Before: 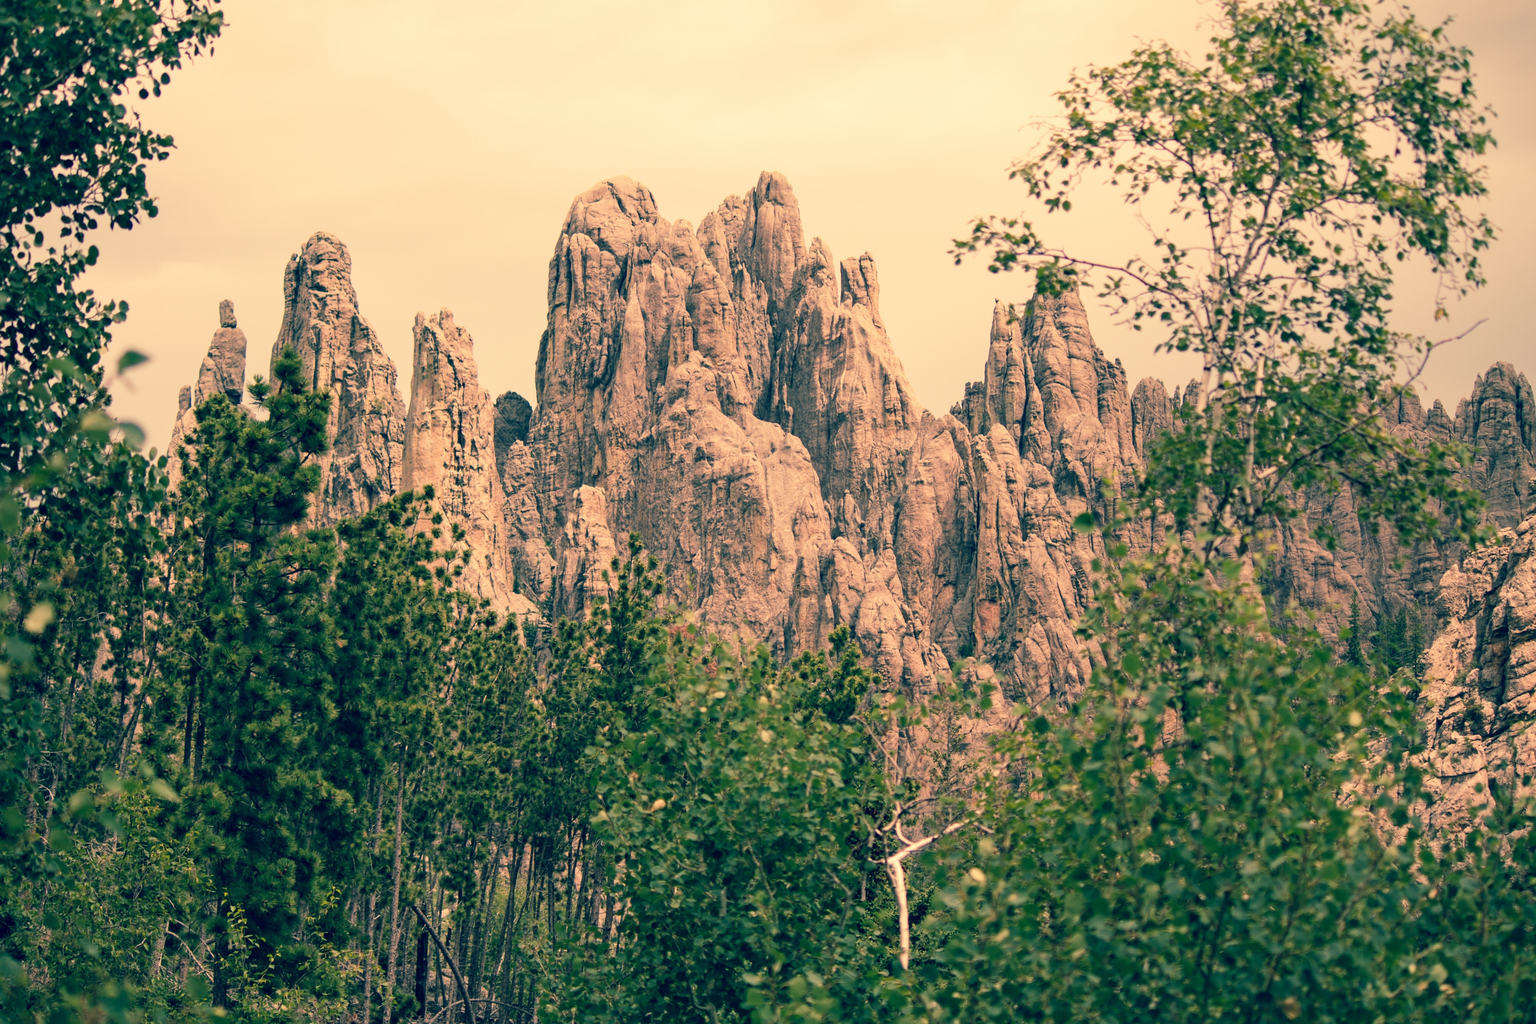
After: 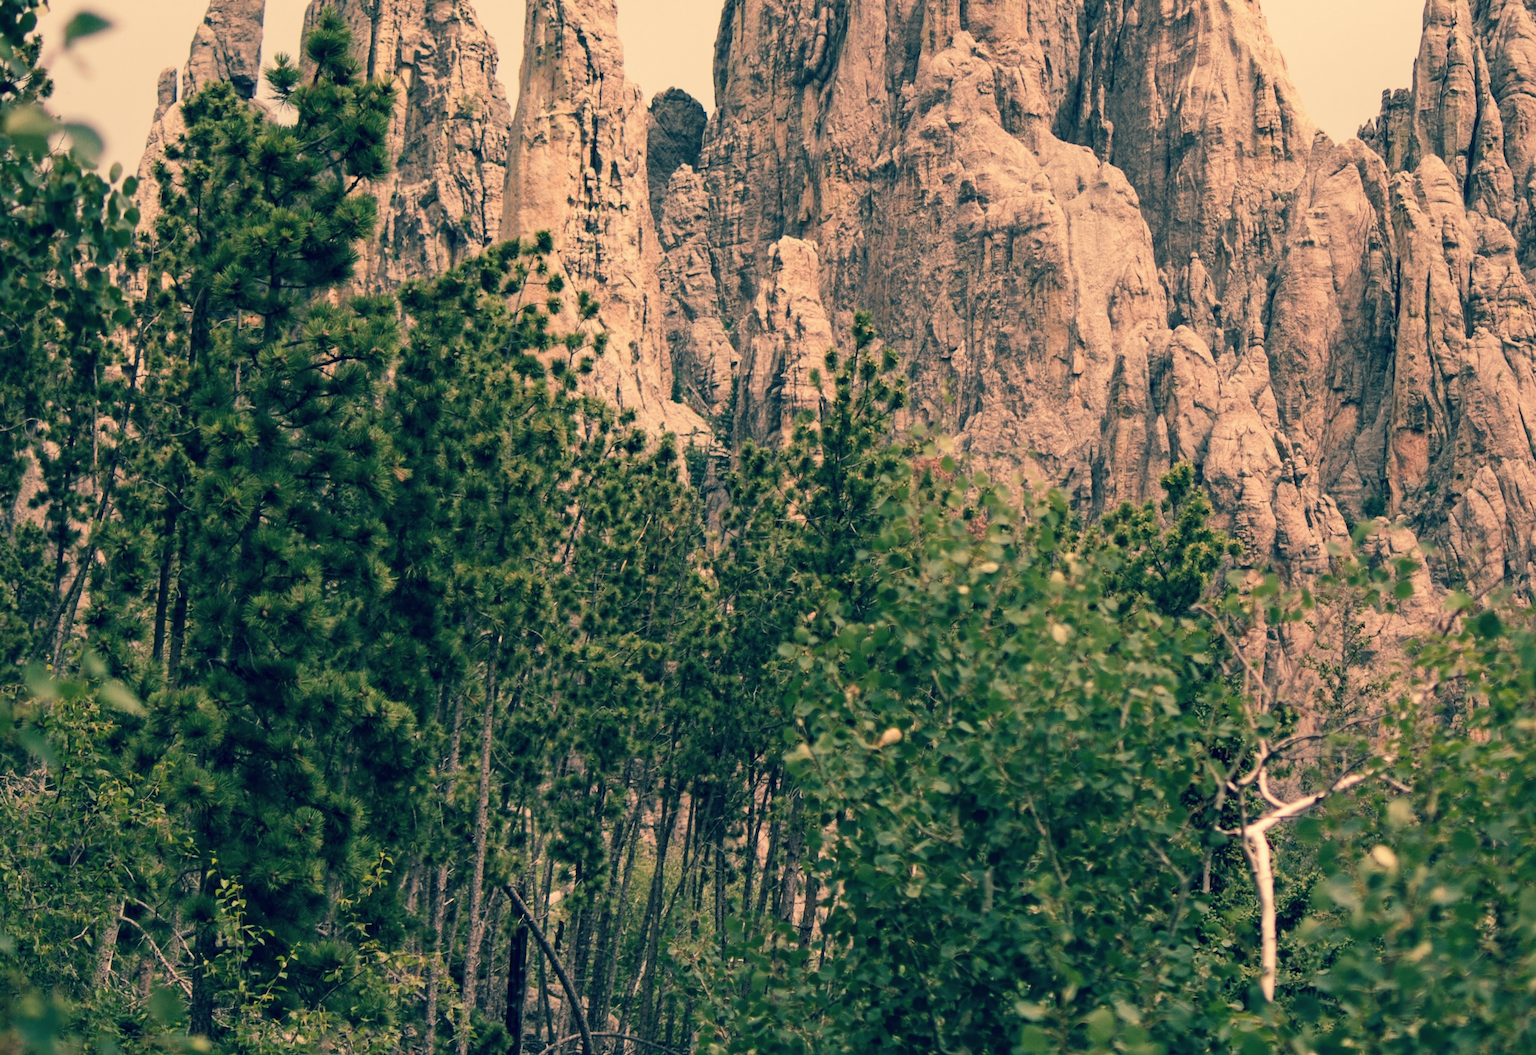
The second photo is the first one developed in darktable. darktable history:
contrast brightness saturation: saturation -0.088
crop and rotate: angle -1.24°, left 3.784%, top 31.6%, right 29.9%
